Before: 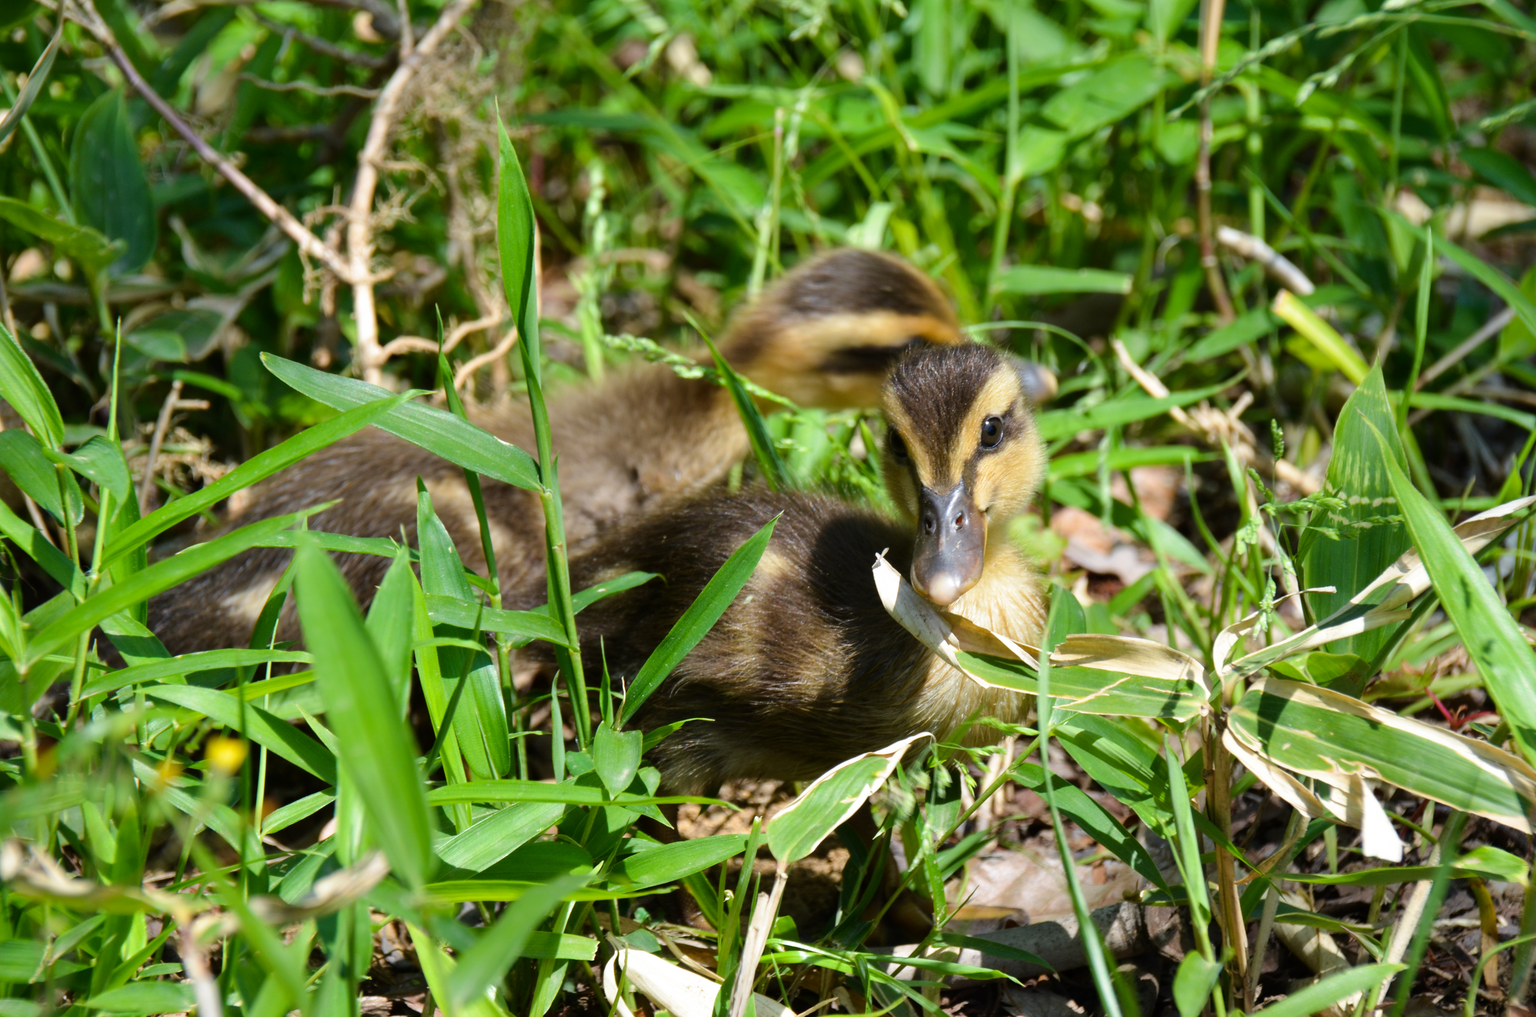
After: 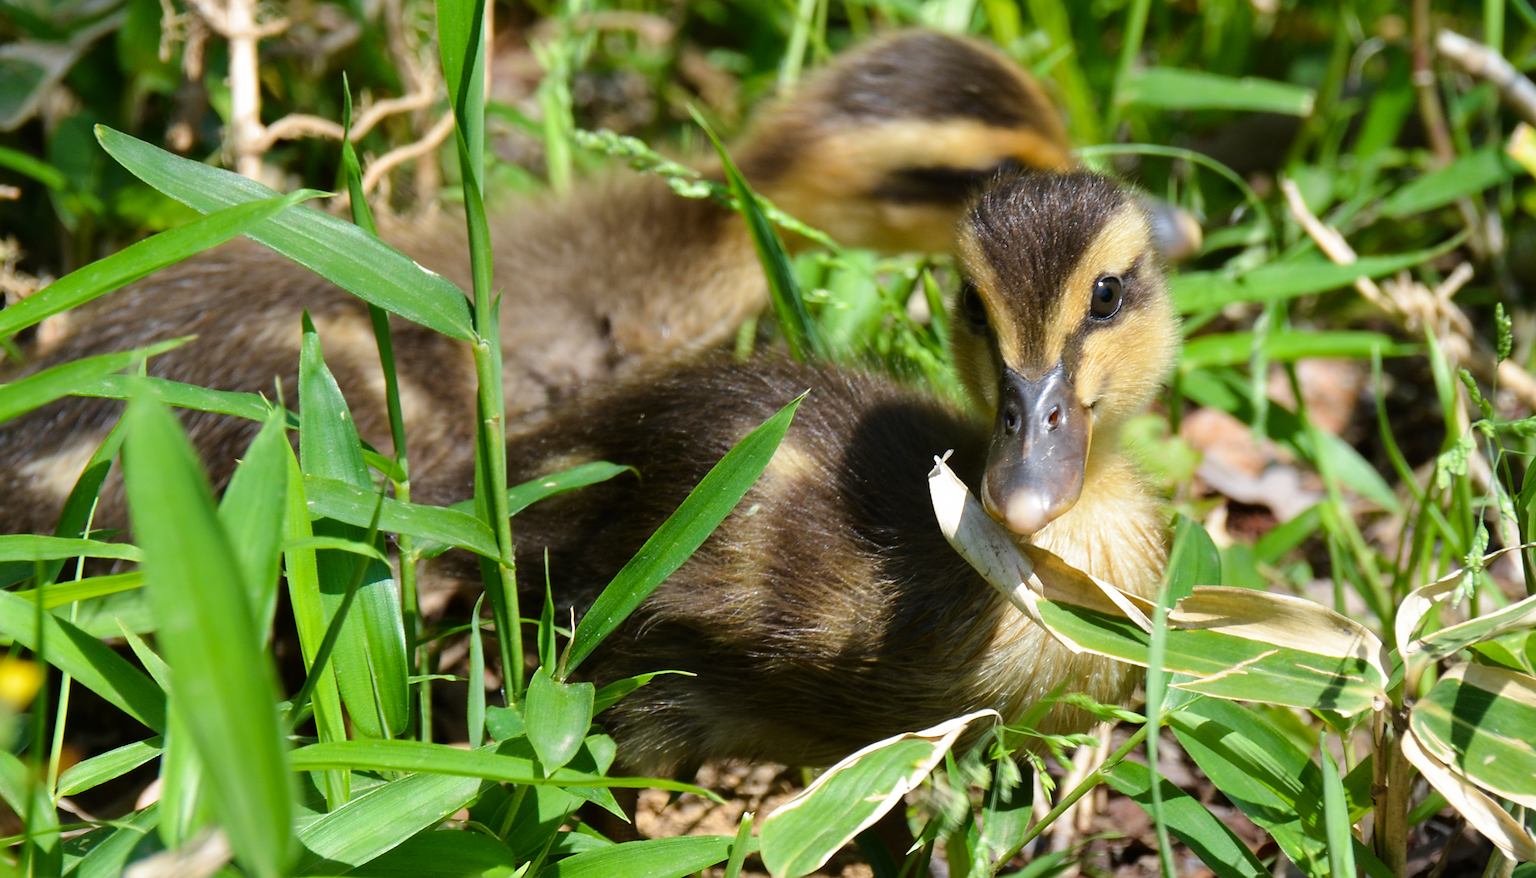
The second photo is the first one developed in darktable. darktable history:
crop and rotate: angle -3.47°, left 9.911%, top 20.466%, right 11.926%, bottom 12.034%
sharpen: on, module defaults
